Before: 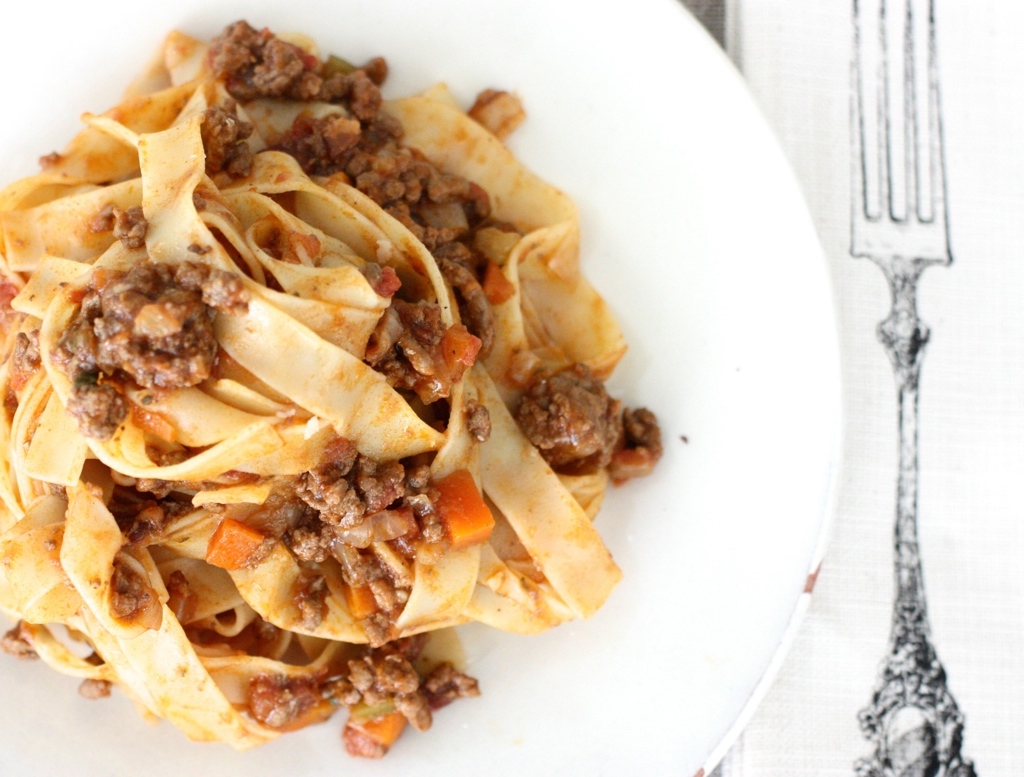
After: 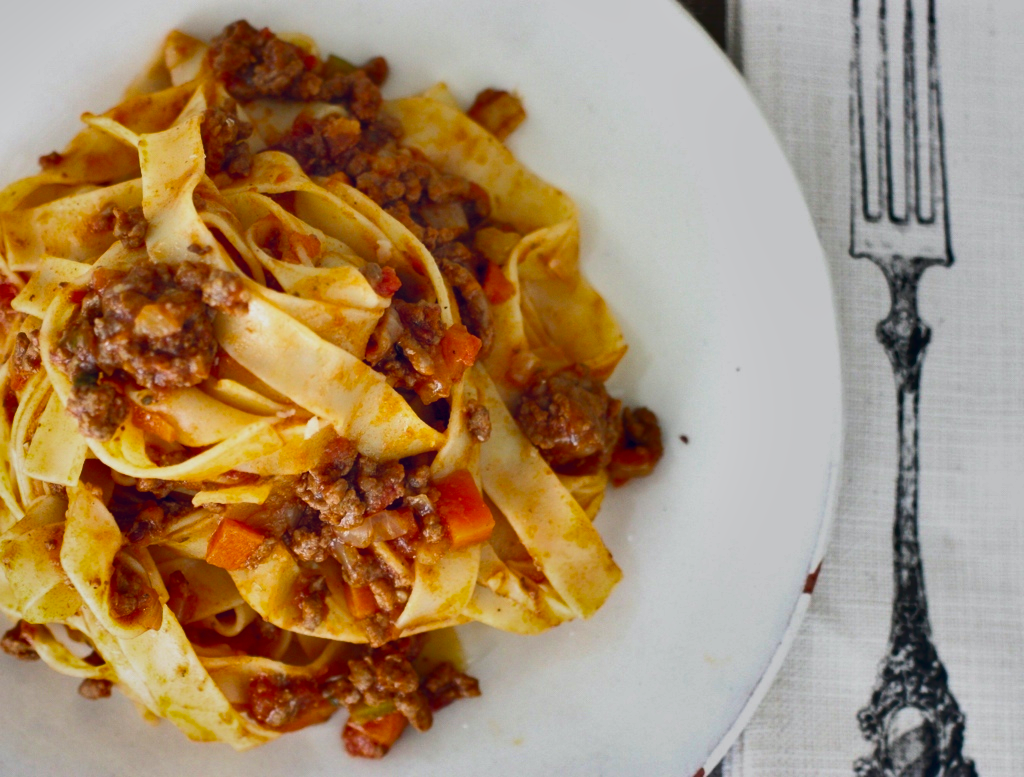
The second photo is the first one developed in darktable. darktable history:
shadows and highlights: shadows 78.85, white point adjustment -8.89, highlights -61.46, soften with gaussian
color balance rgb: global offset › chroma 0.132%, global offset › hue 253.4°, perceptual saturation grading › global saturation 25.794%, global vibrance 20%
